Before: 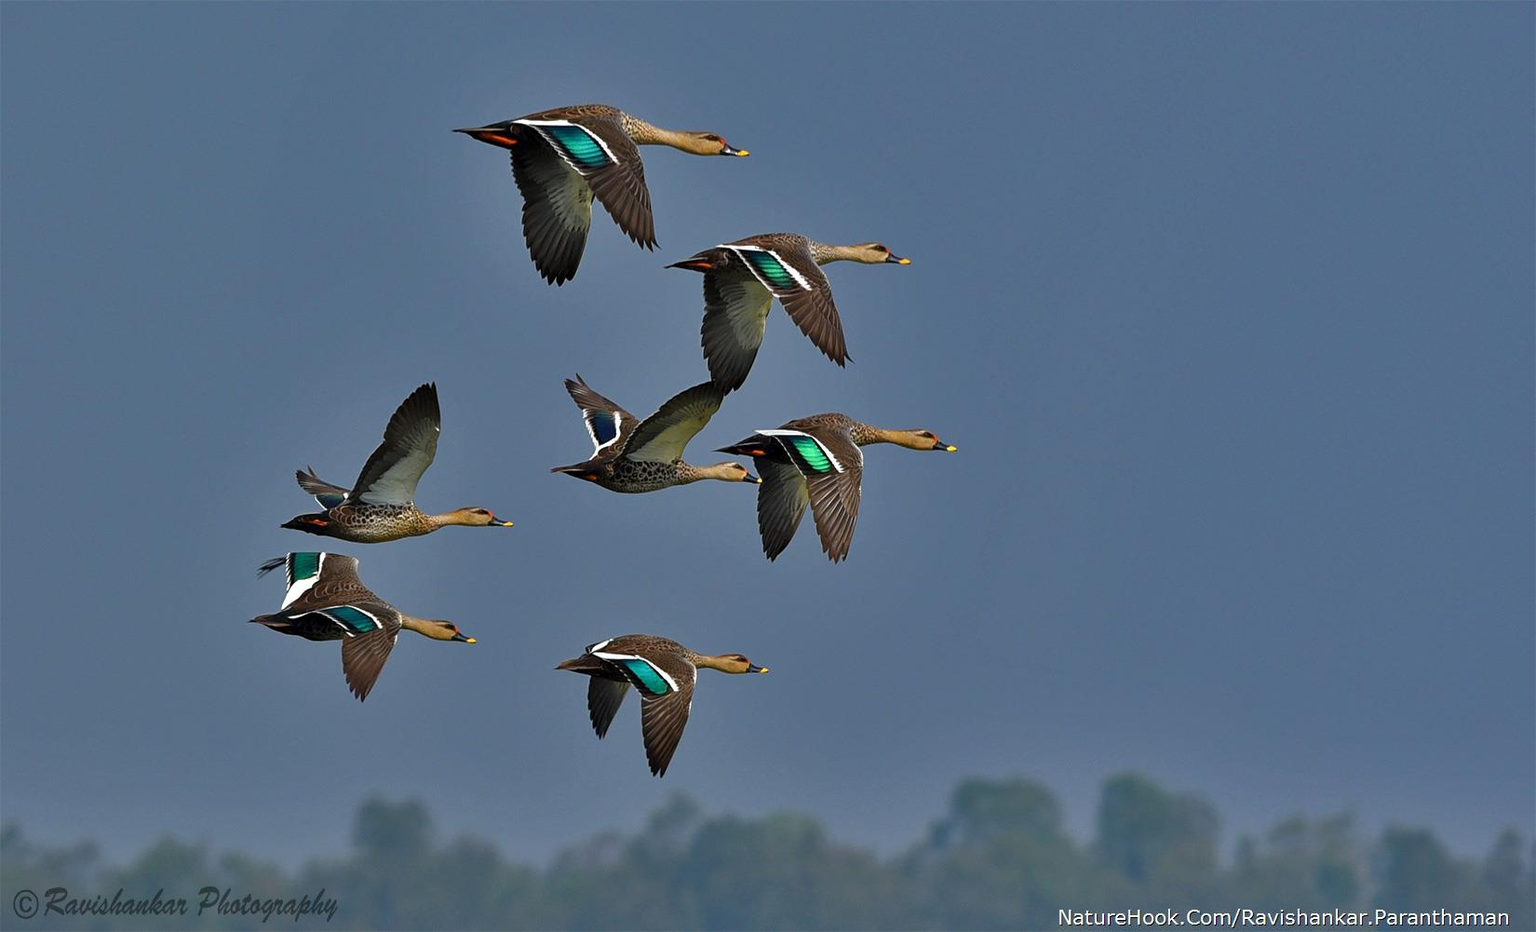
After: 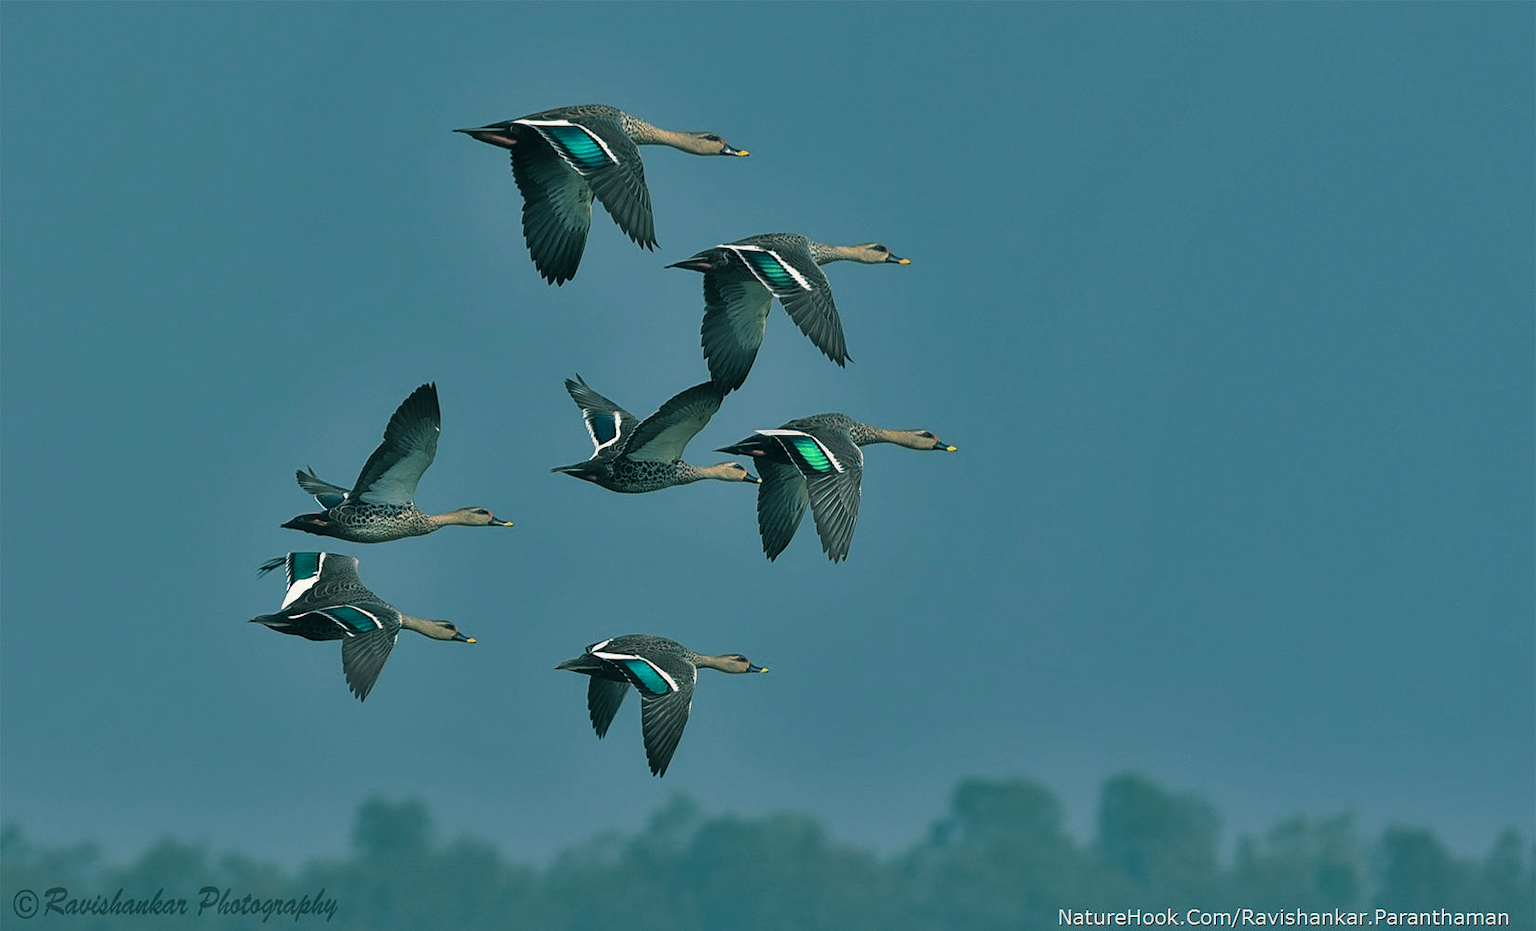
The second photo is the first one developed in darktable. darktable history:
split-toning: shadows › hue 186.43°, highlights › hue 49.29°, compress 30.29%
contrast equalizer: y [[0.5, 0.486, 0.447, 0.446, 0.489, 0.5], [0.5 ×6], [0.5 ×6], [0 ×6], [0 ×6]]
